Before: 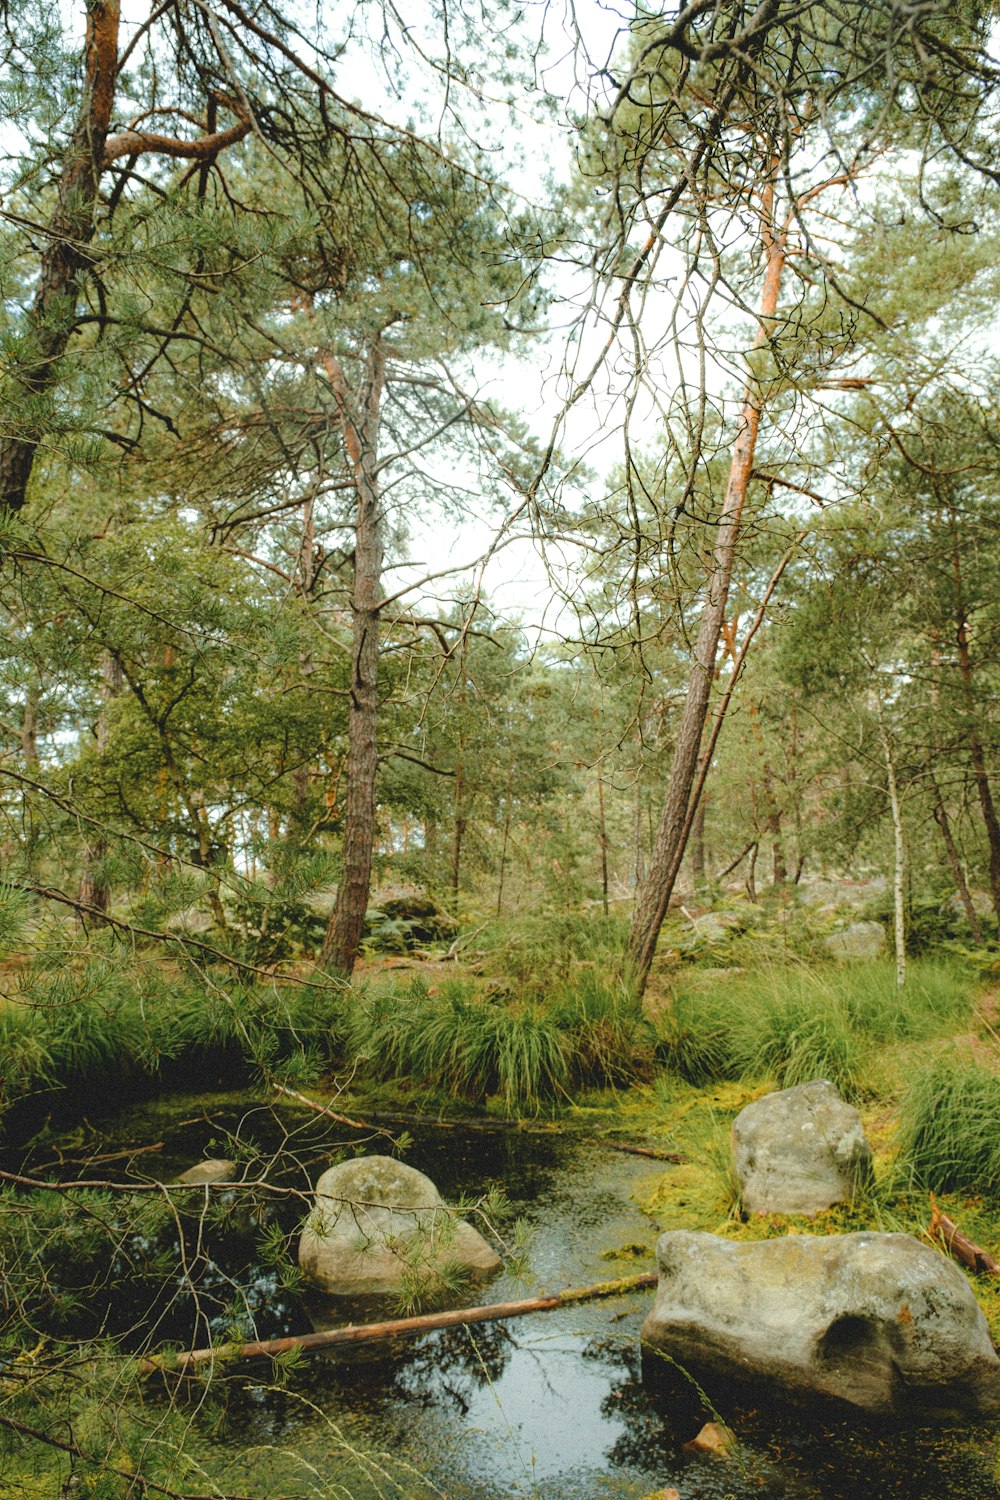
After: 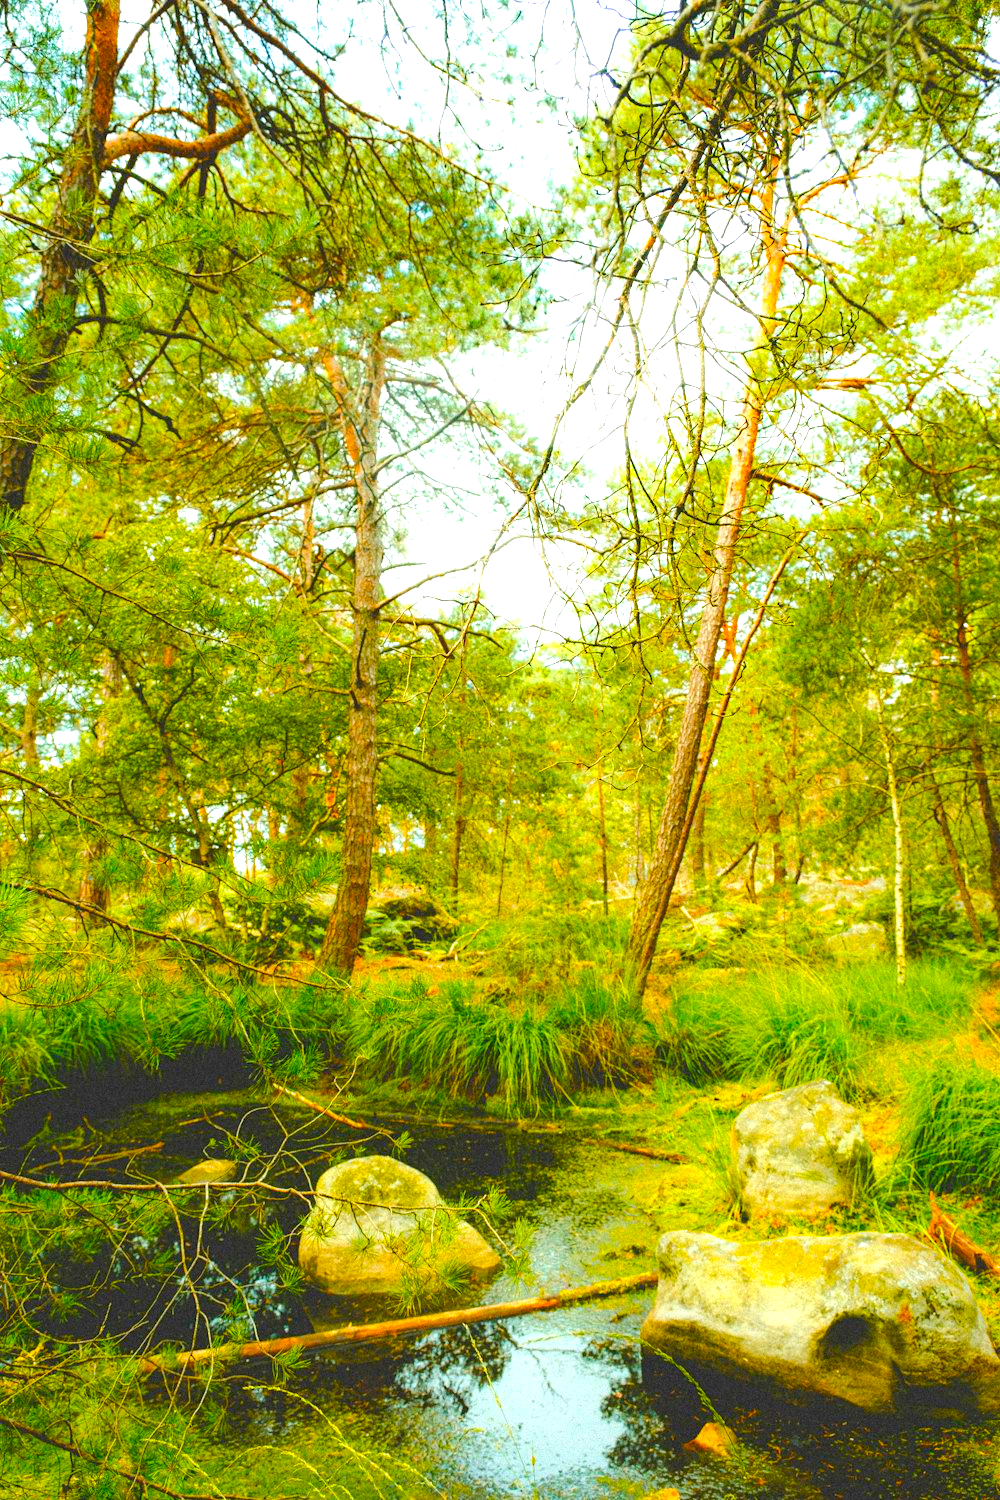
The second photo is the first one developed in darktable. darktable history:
color balance: input saturation 134.34%, contrast -10.04%, contrast fulcrum 19.67%, output saturation 133.51%
contrast brightness saturation: saturation 0.13
exposure: black level correction 0, exposure 1.1 EV, compensate highlight preservation false
